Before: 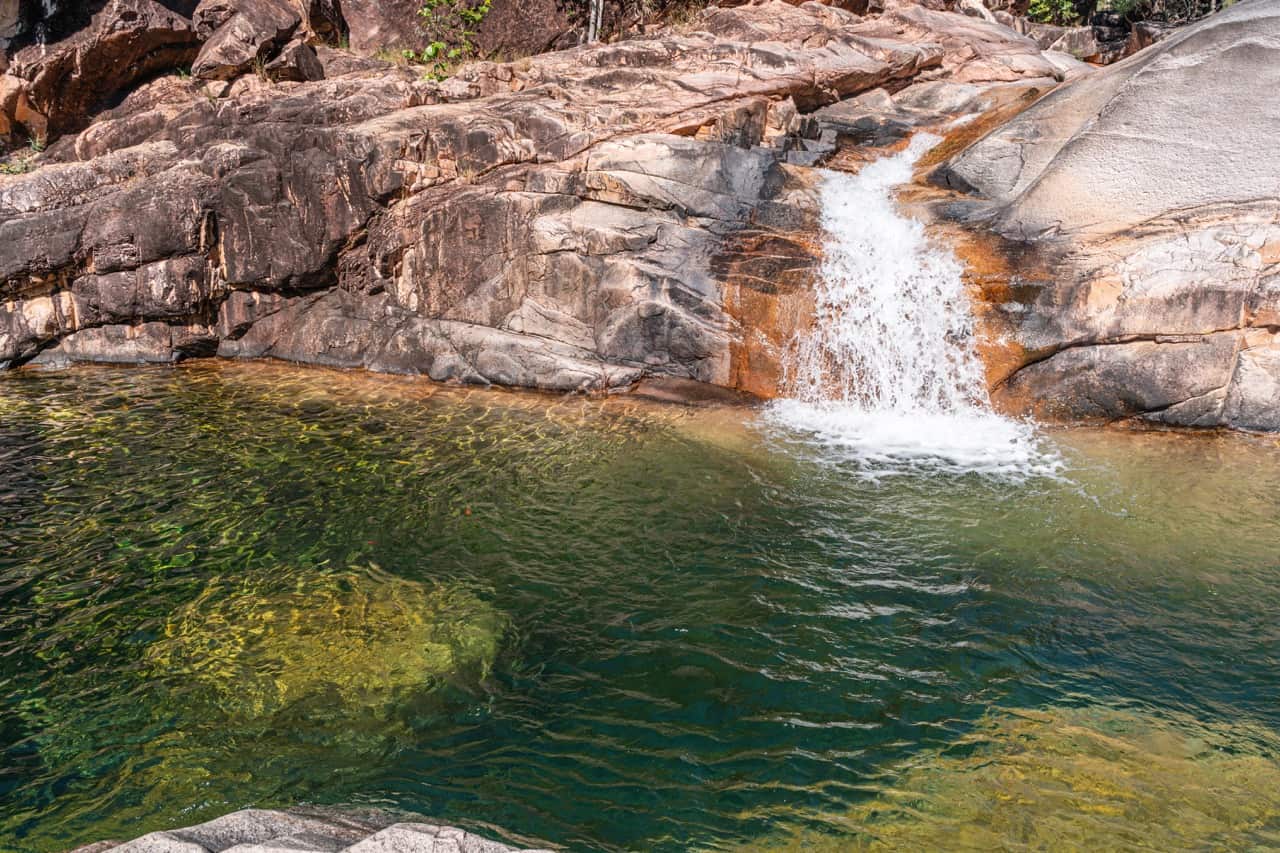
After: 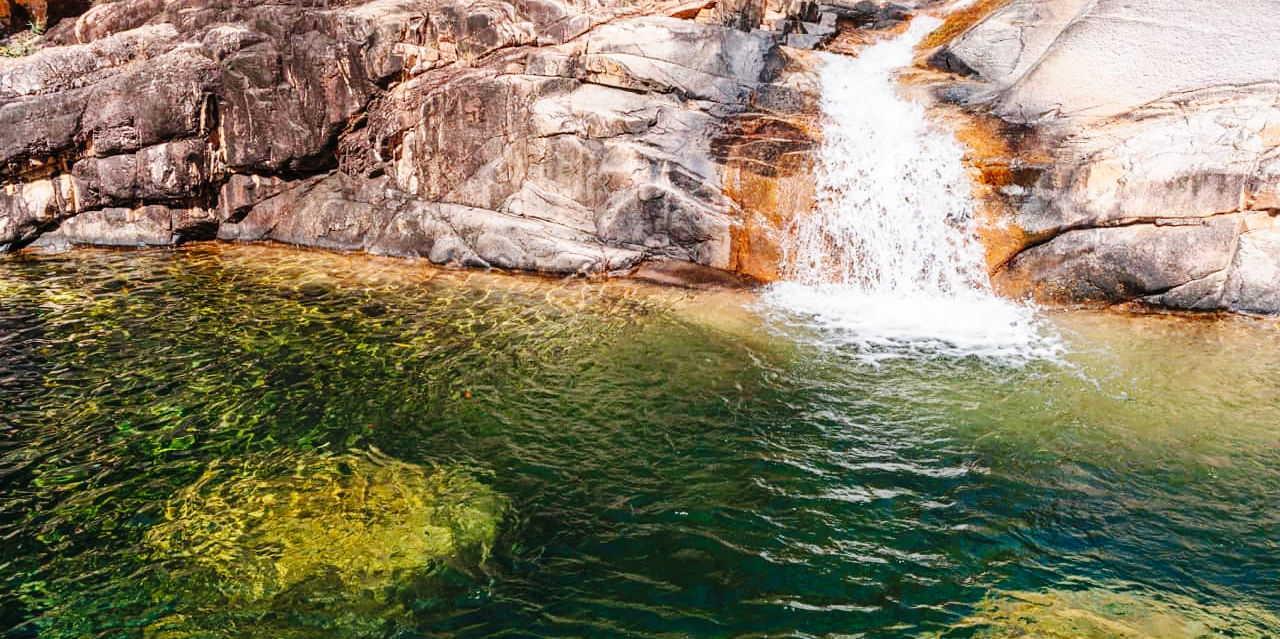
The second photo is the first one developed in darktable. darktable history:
base curve: curves: ch0 [(0, 0) (0.036, 0.025) (0.121, 0.166) (0.206, 0.329) (0.605, 0.79) (1, 1)], preserve colors none
crop: top 13.819%, bottom 11.169%
